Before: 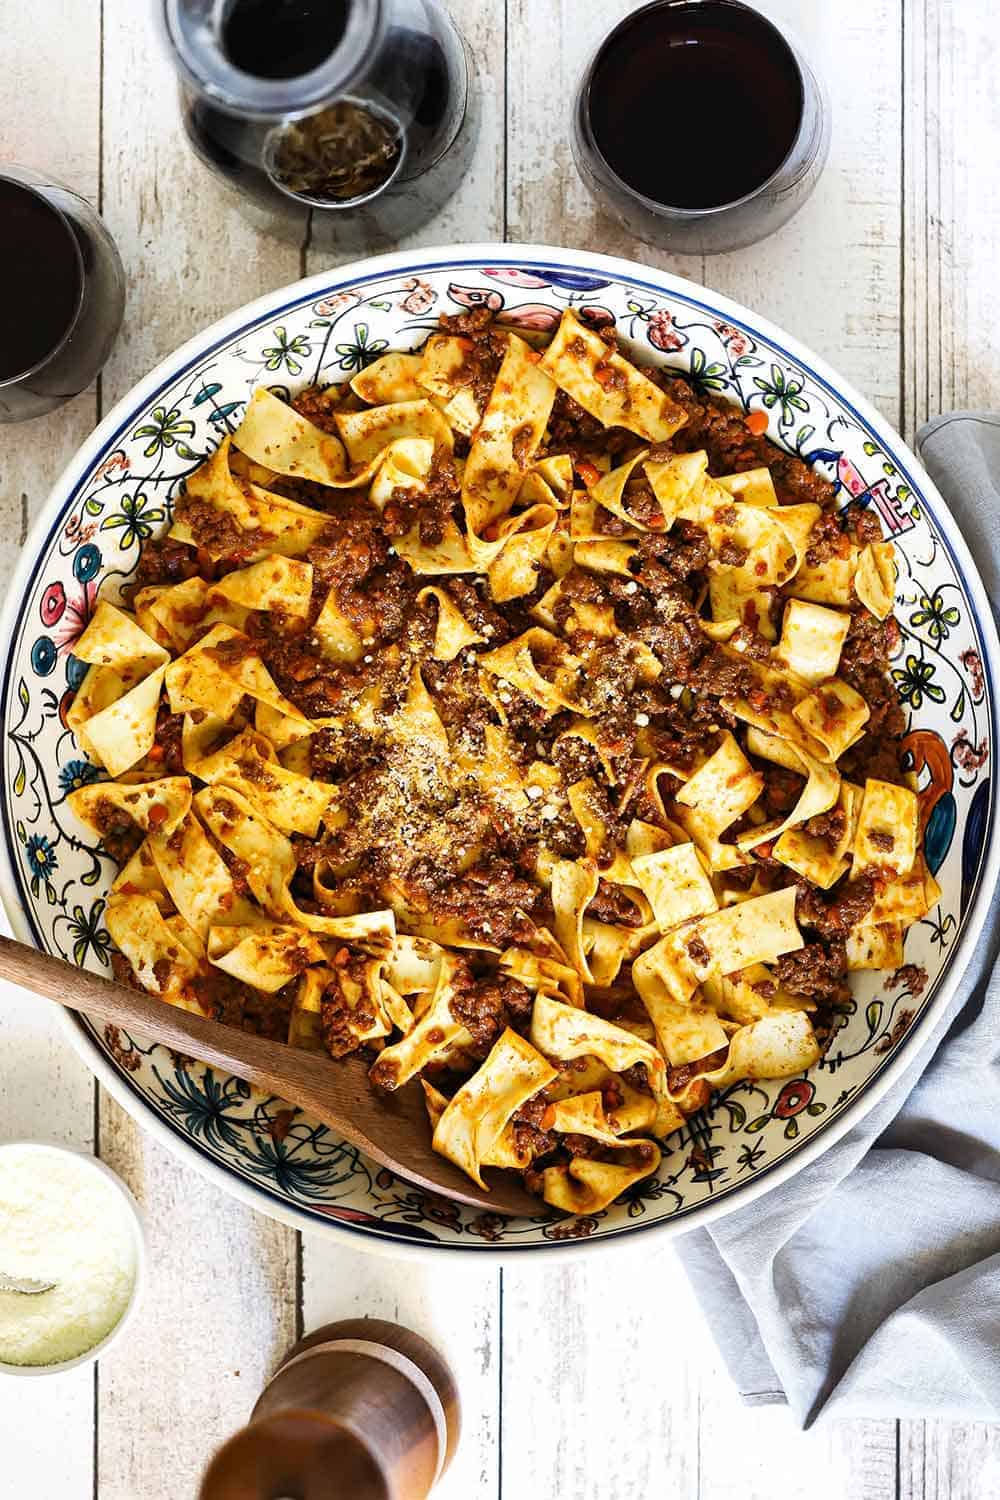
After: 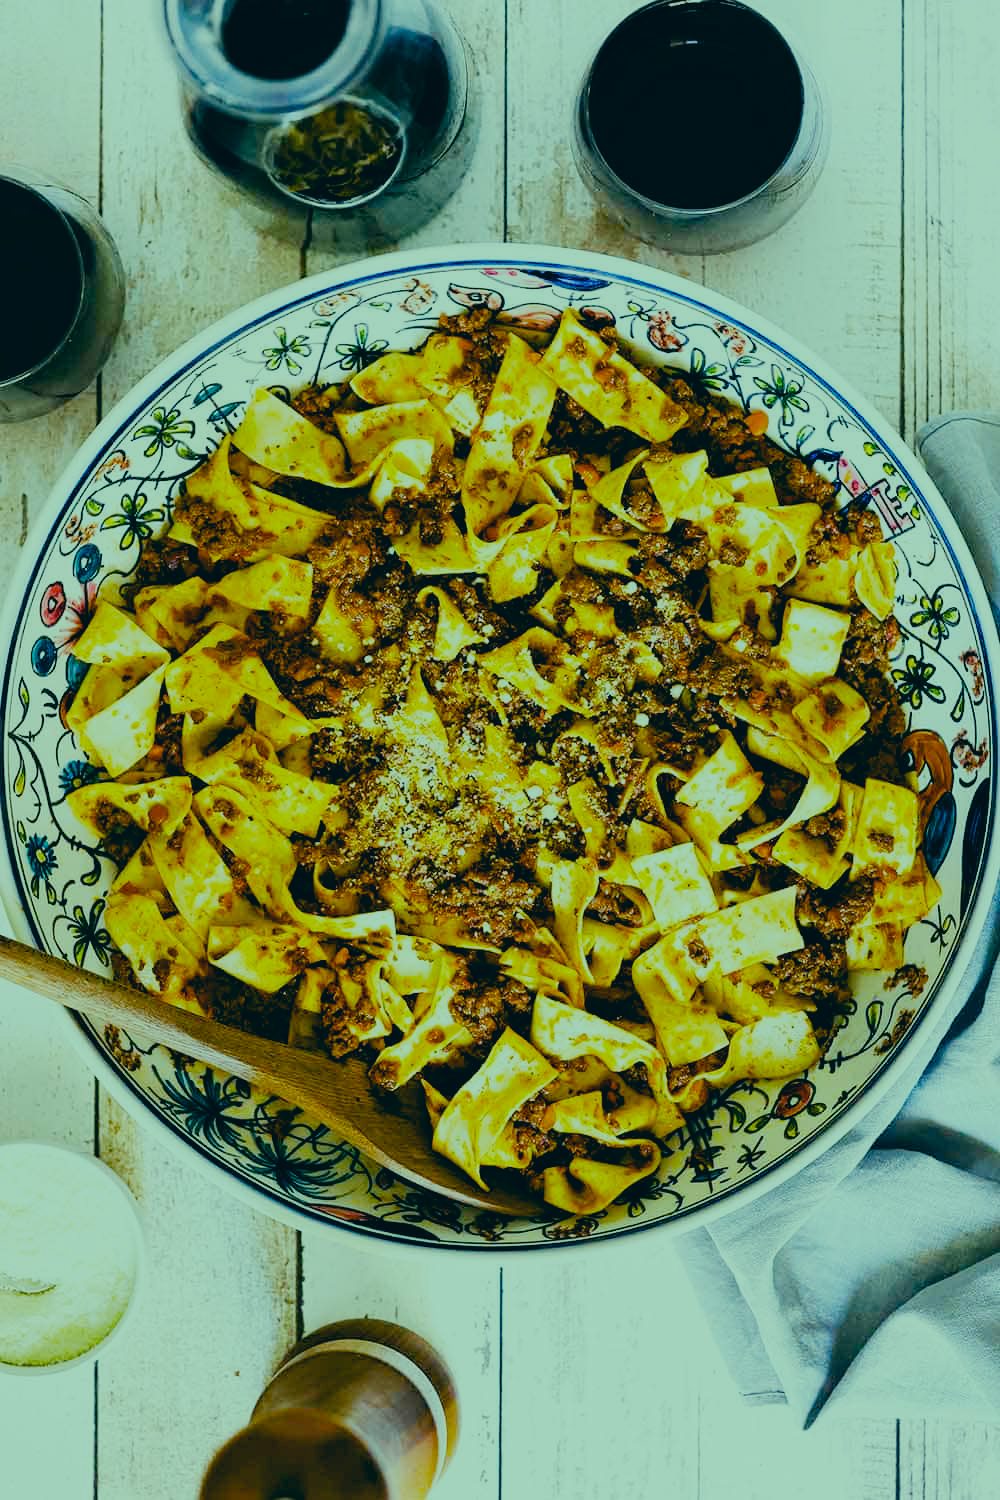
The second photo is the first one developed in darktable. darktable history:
color balance rgb: perceptual saturation grading › global saturation 35.99%, perceptual saturation grading › shadows 36.059%
filmic rgb: black relative exposure -7.19 EV, white relative exposure 5.39 EV, hardness 3.02, preserve chrominance no, color science v5 (2021), contrast in shadows safe, contrast in highlights safe
color correction: highlights a* -19.39, highlights b* 9.8, shadows a* -19.91, shadows b* -11.15
